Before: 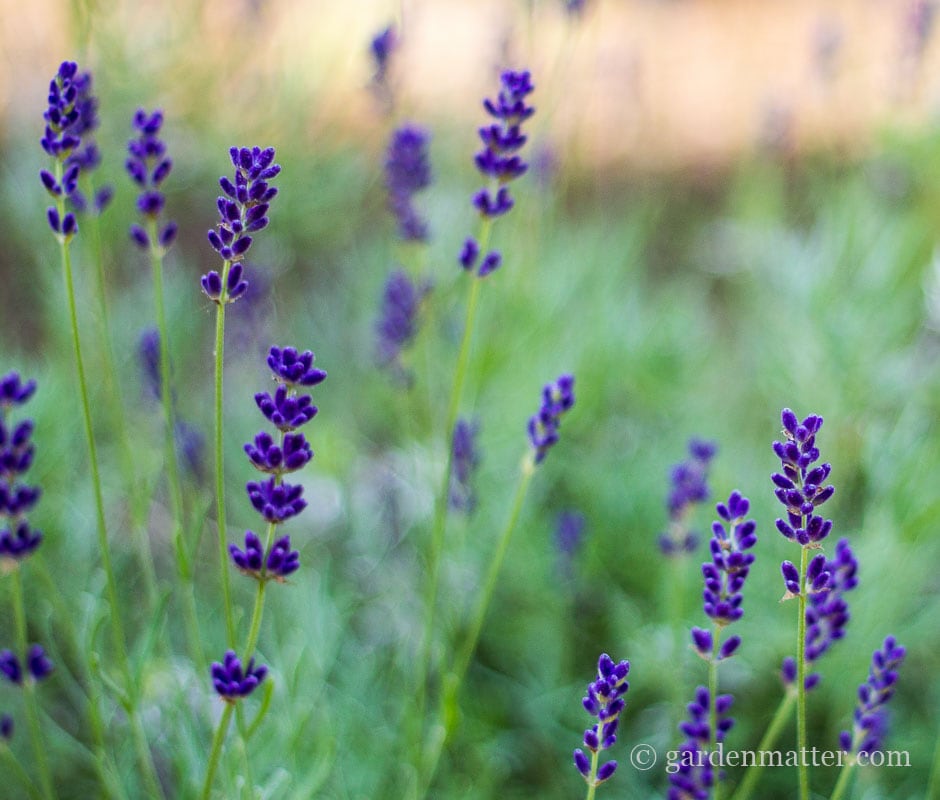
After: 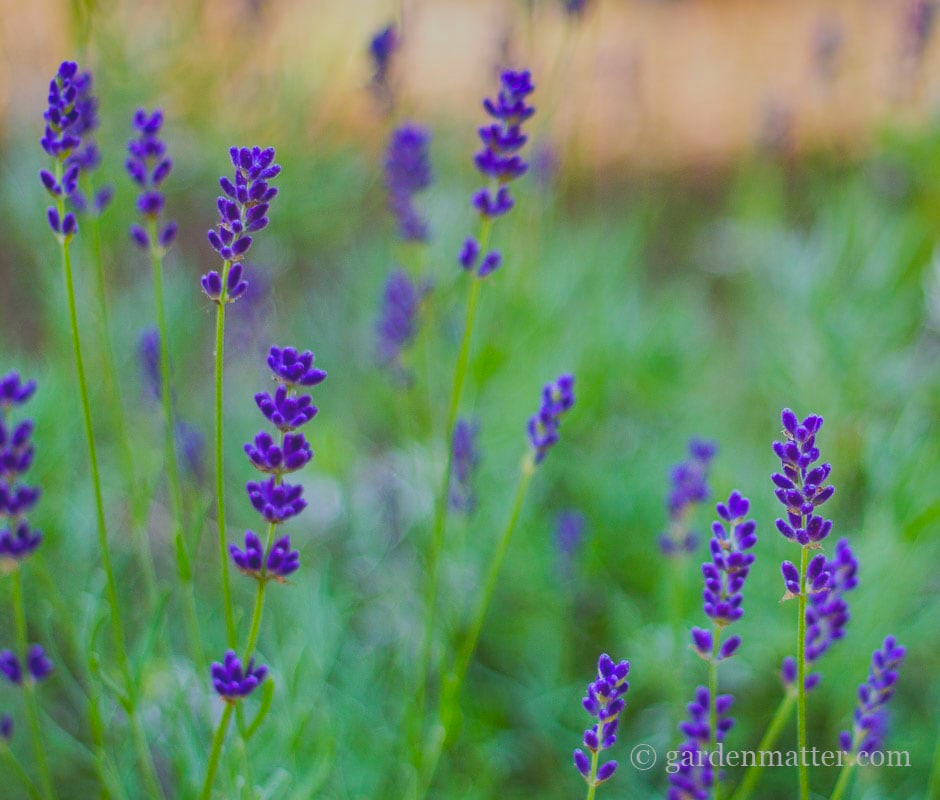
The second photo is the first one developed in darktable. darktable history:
contrast brightness saturation: contrast -0.28
shadows and highlights: radius 108.52, shadows 44.07, highlights -67.8, low approximation 0.01, soften with gaussian
color balance: output saturation 120%
